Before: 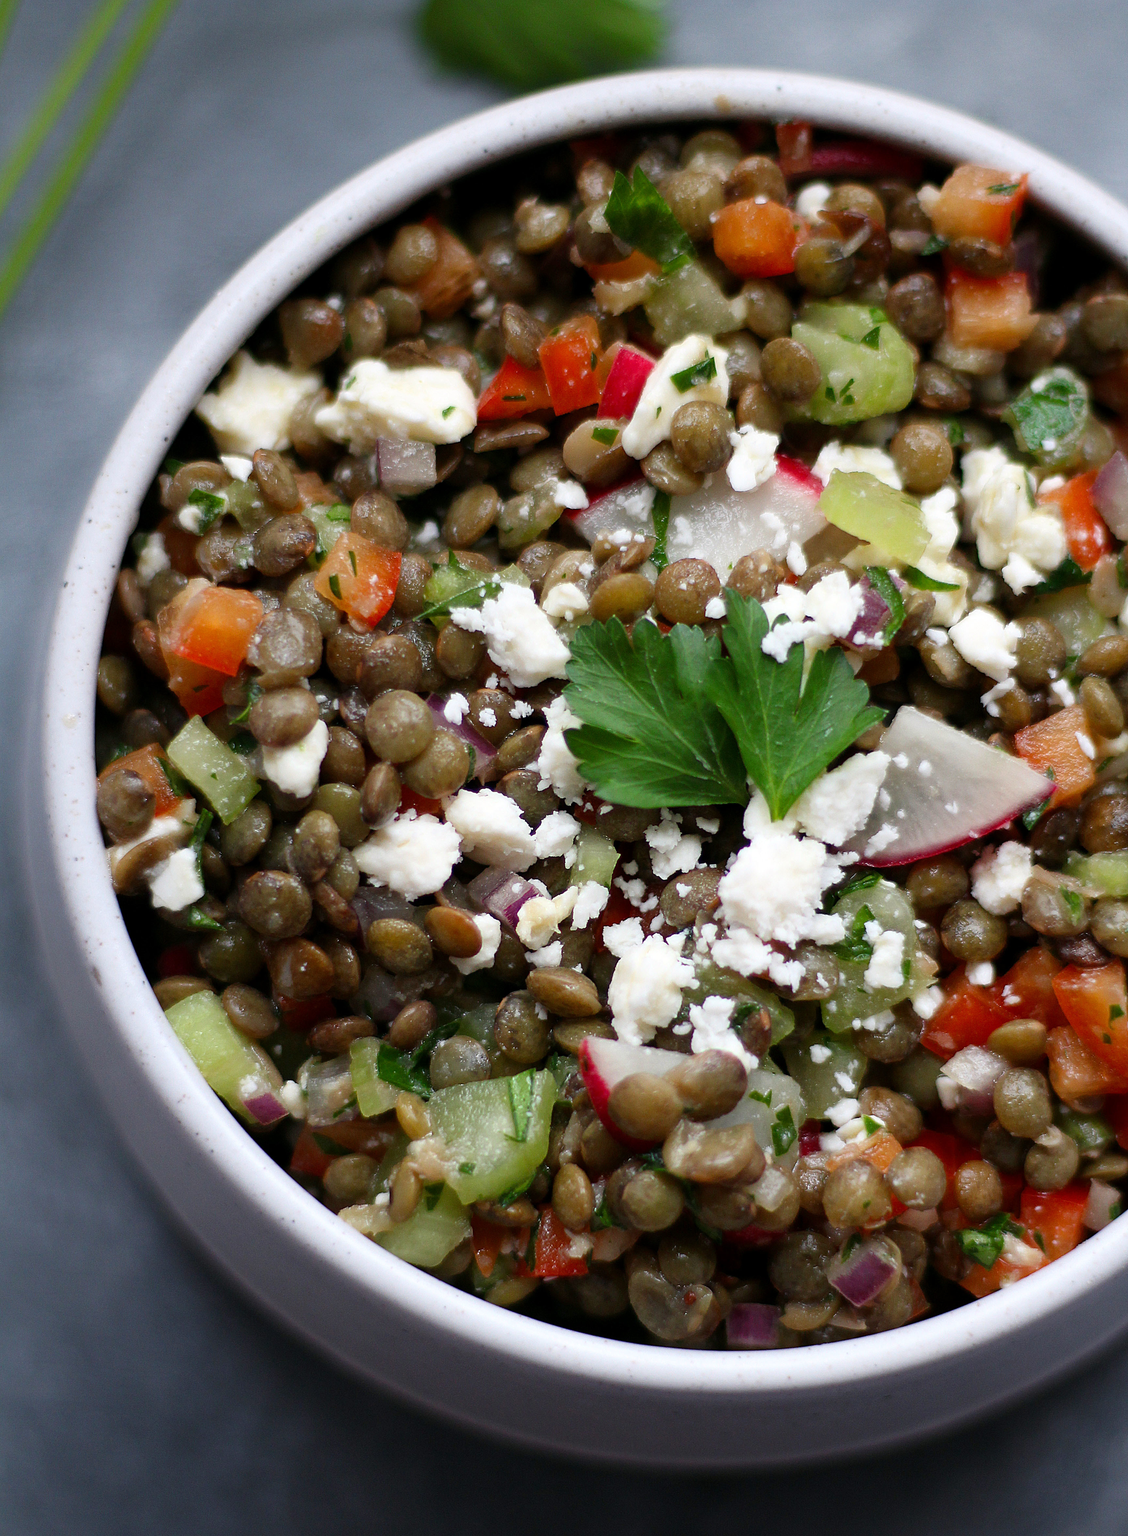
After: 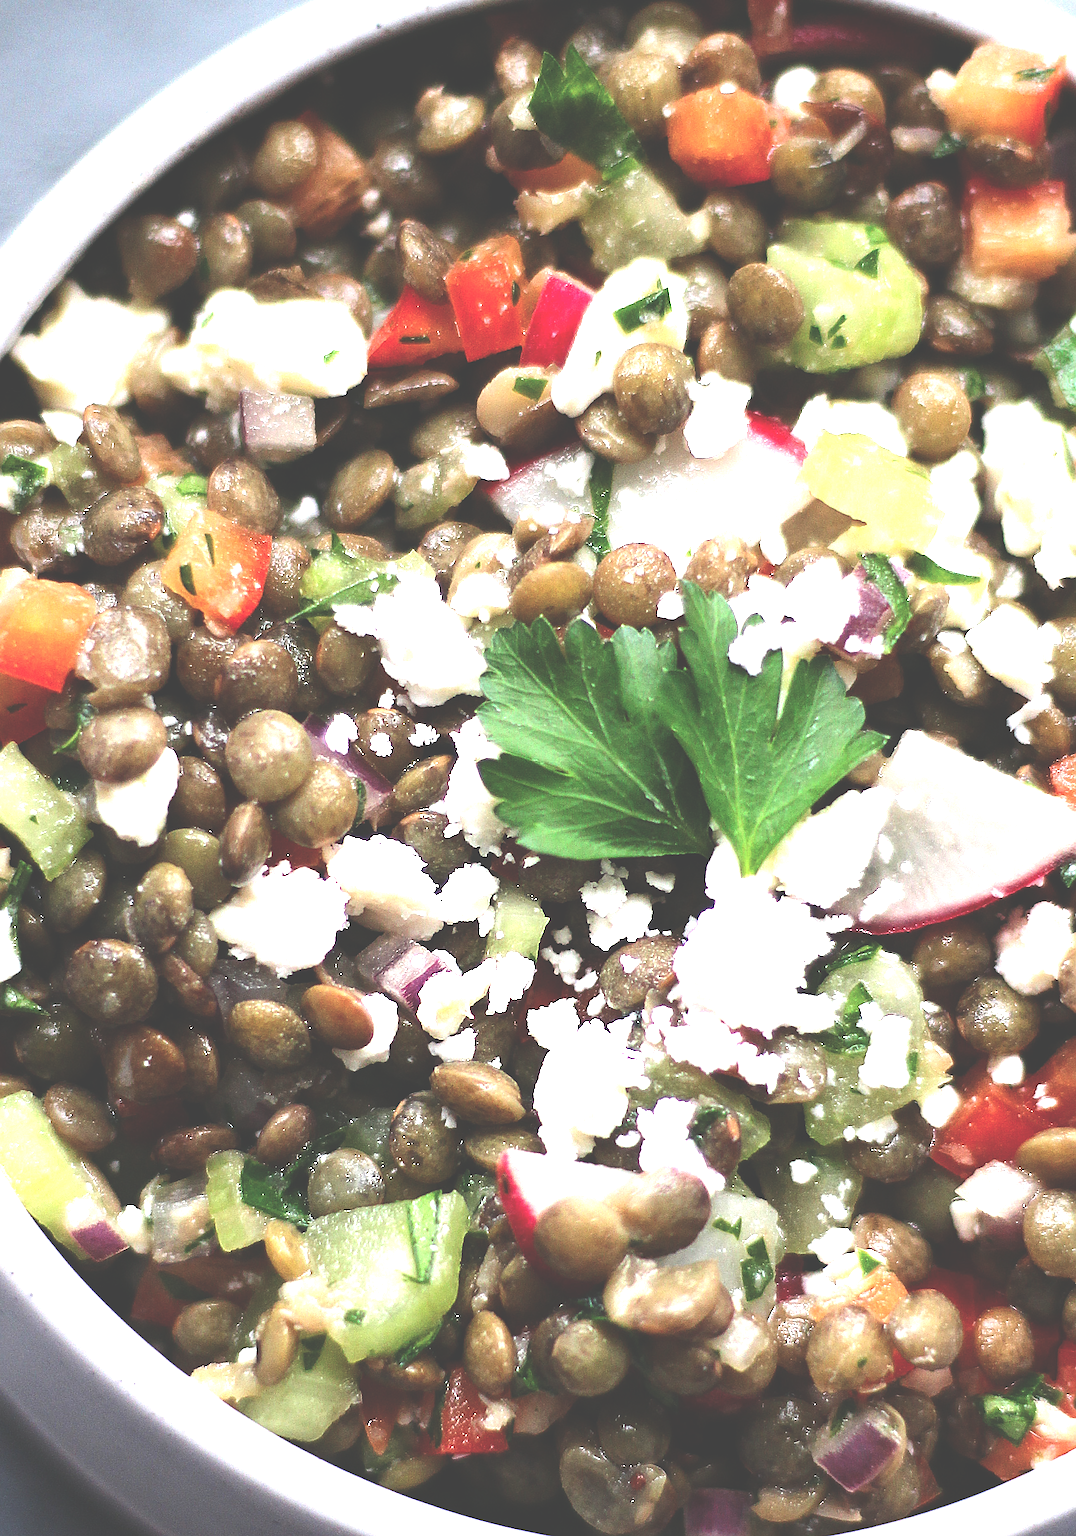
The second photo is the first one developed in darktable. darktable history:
sharpen: amount 0.489
contrast brightness saturation: contrast 0.194, brightness -0.104, saturation 0.21
crop: left 16.646%, top 8.523%, right 8.135%, bottom 12.633%
color balance rgb: perceptual saturation grading › global saturation 20%, perceptual saturation grading › highlights -49.327%, perceptual saturation grading › shadows 25.091%, perceptual brilliance grading › highlights 46.785%, perceptual brilliance grading › mid-tones 21.452%, perceptual brilliance grading › shadows -6.45%
exposure: black level correction -0.087, compensate highlight preservation false
